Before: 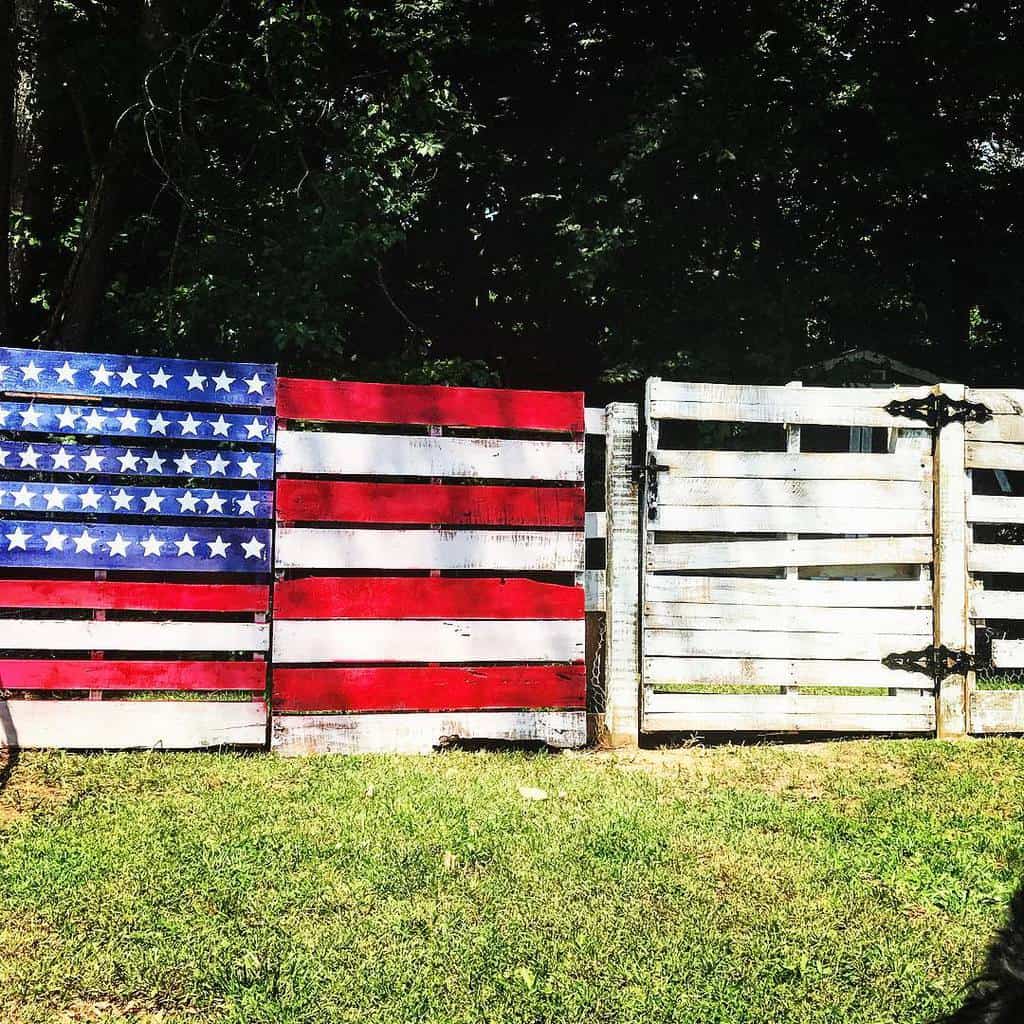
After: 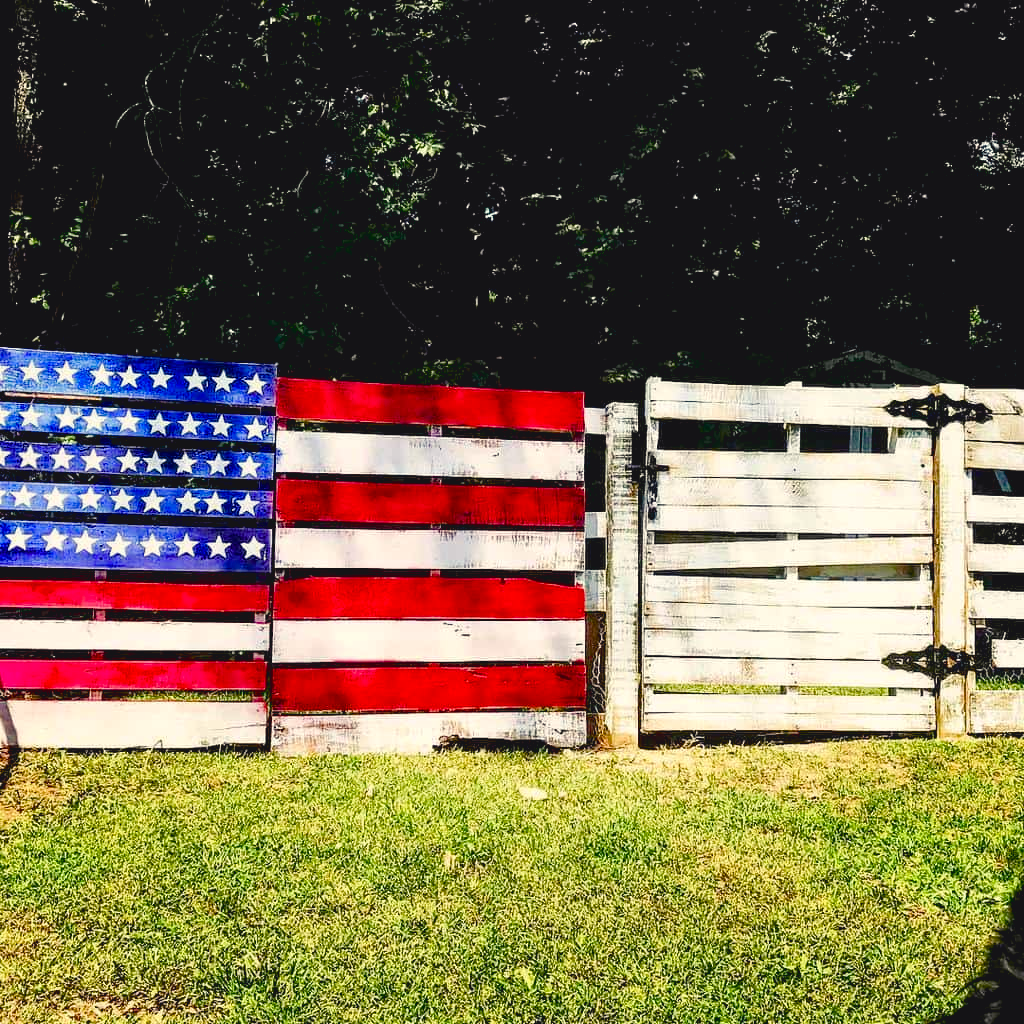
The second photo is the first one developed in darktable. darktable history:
exposure: black level correction 0.011, compensate highlight preservation false
color balance rgb: shadows lift › chroma 3%, shadows lift › hue 280.8°, power › hue 330°, highlights gain › chroma 3%, highlights gain › hue 75.6°, global offset › luminance 0.7%, perceptual saturation grading › global saturation 20%, perceptual saturation grading › highlights -25%, perceptual saturation grading › shadows 50%, global vibrance 20.33%
